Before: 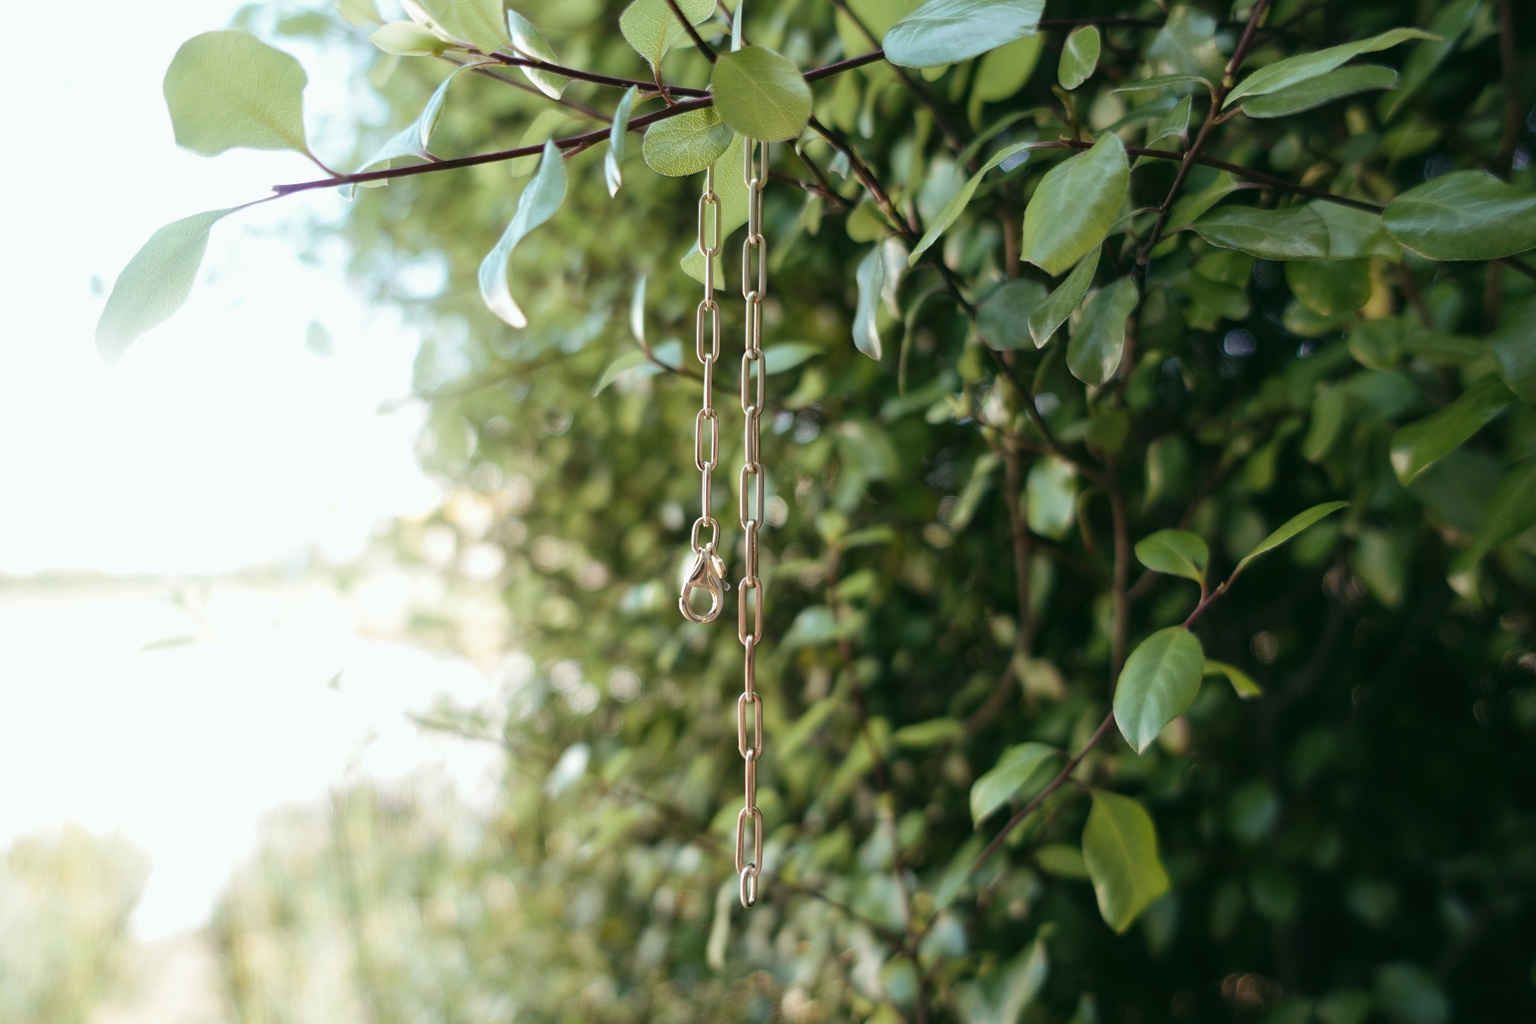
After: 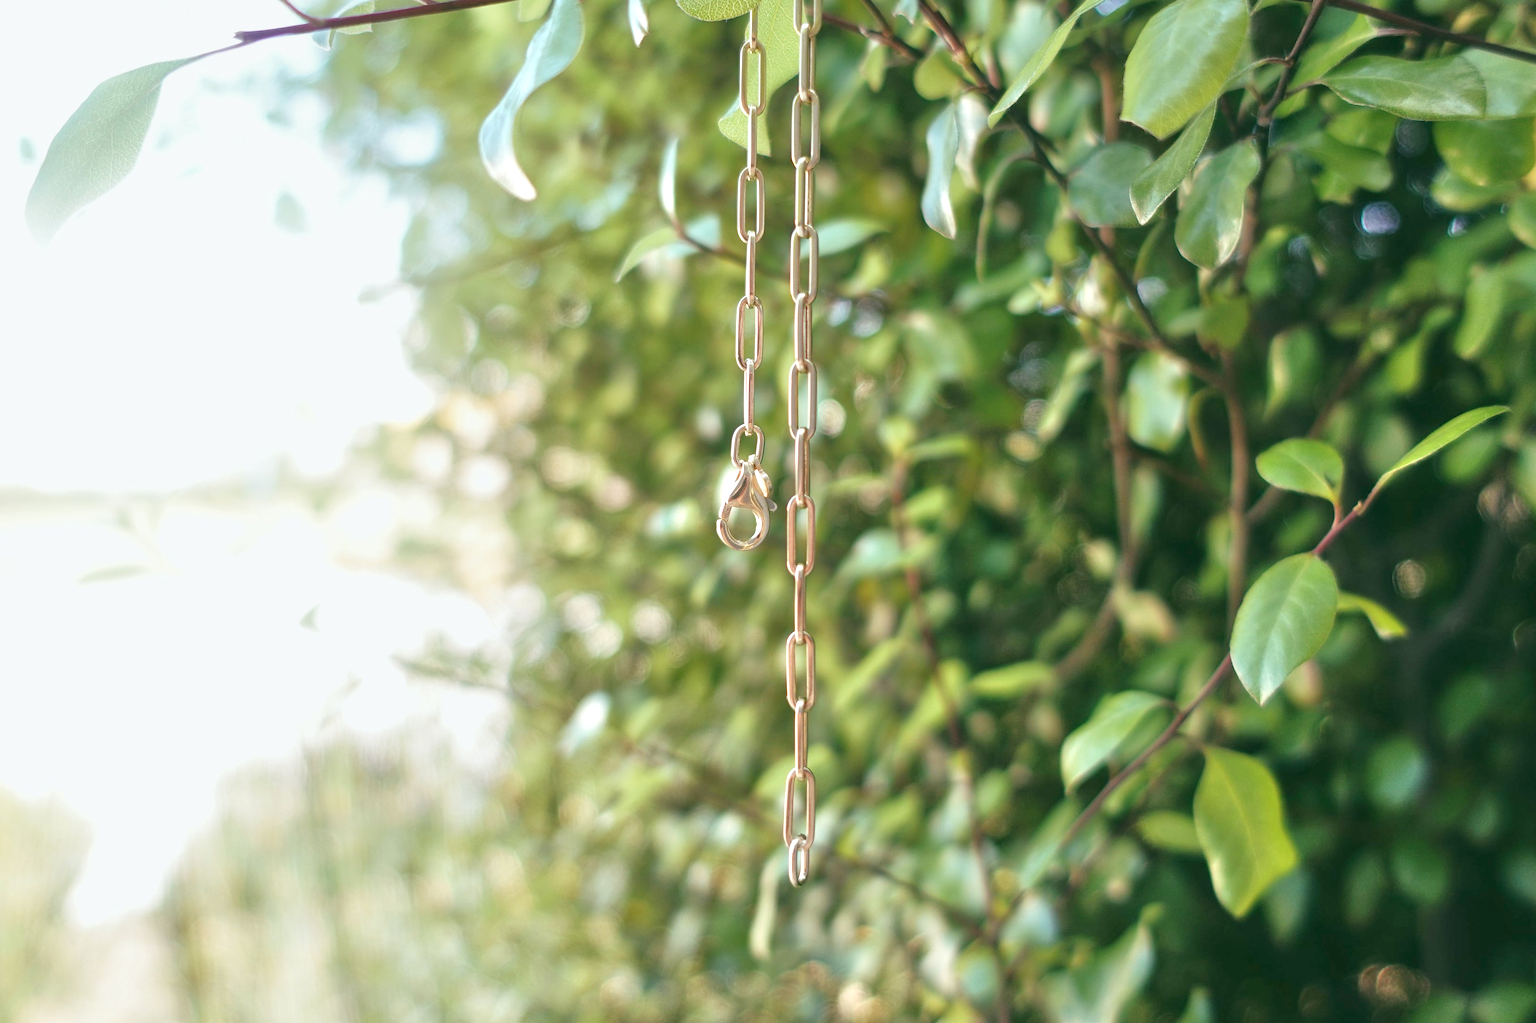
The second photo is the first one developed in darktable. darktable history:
tone equalizer: -8 EV 2 EV, -7 EV 2 EV, -6 EV 2 EV, -5 EV 2 EV, -4 EV 2 EV, -3 EV 1.5 EV, -2 EV 1 EV, -1 EV 0.5 EV
crop and rotate: left 4.842%, top 15.51%, right 10.668%
